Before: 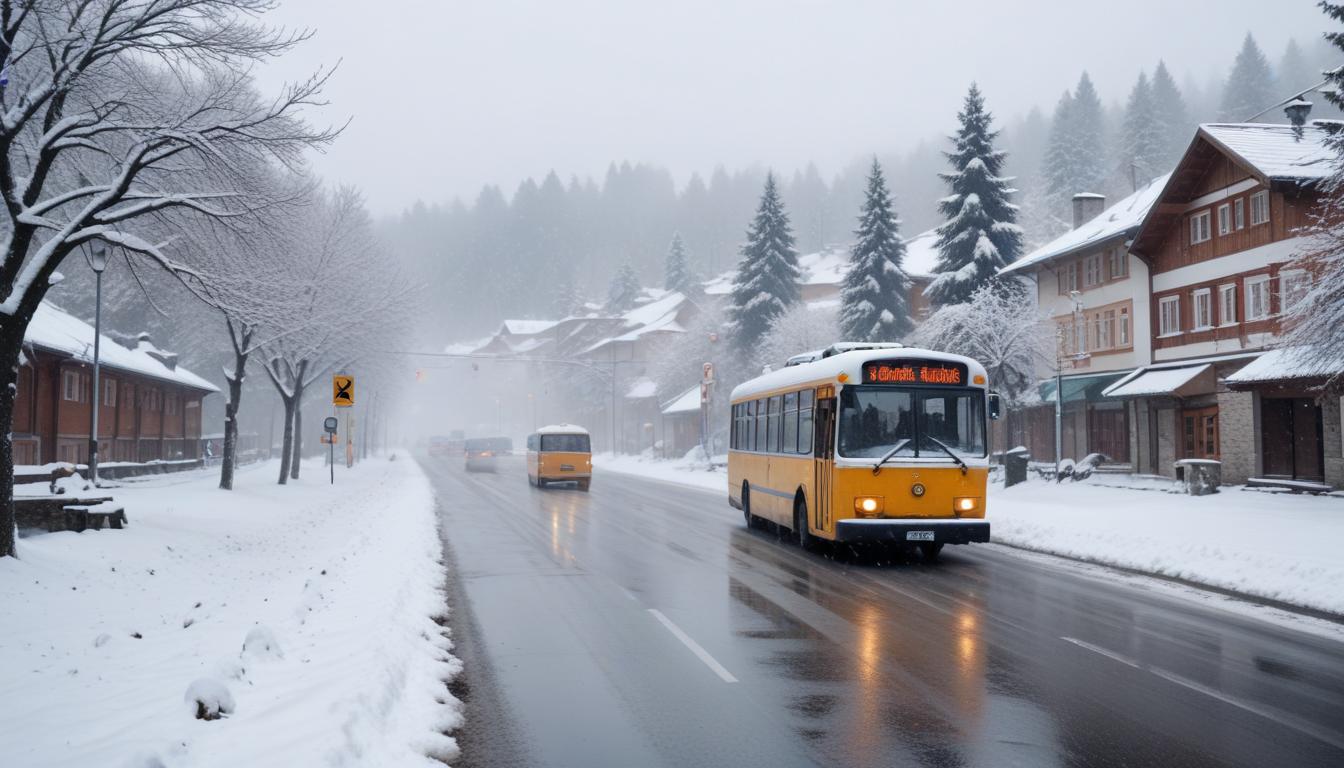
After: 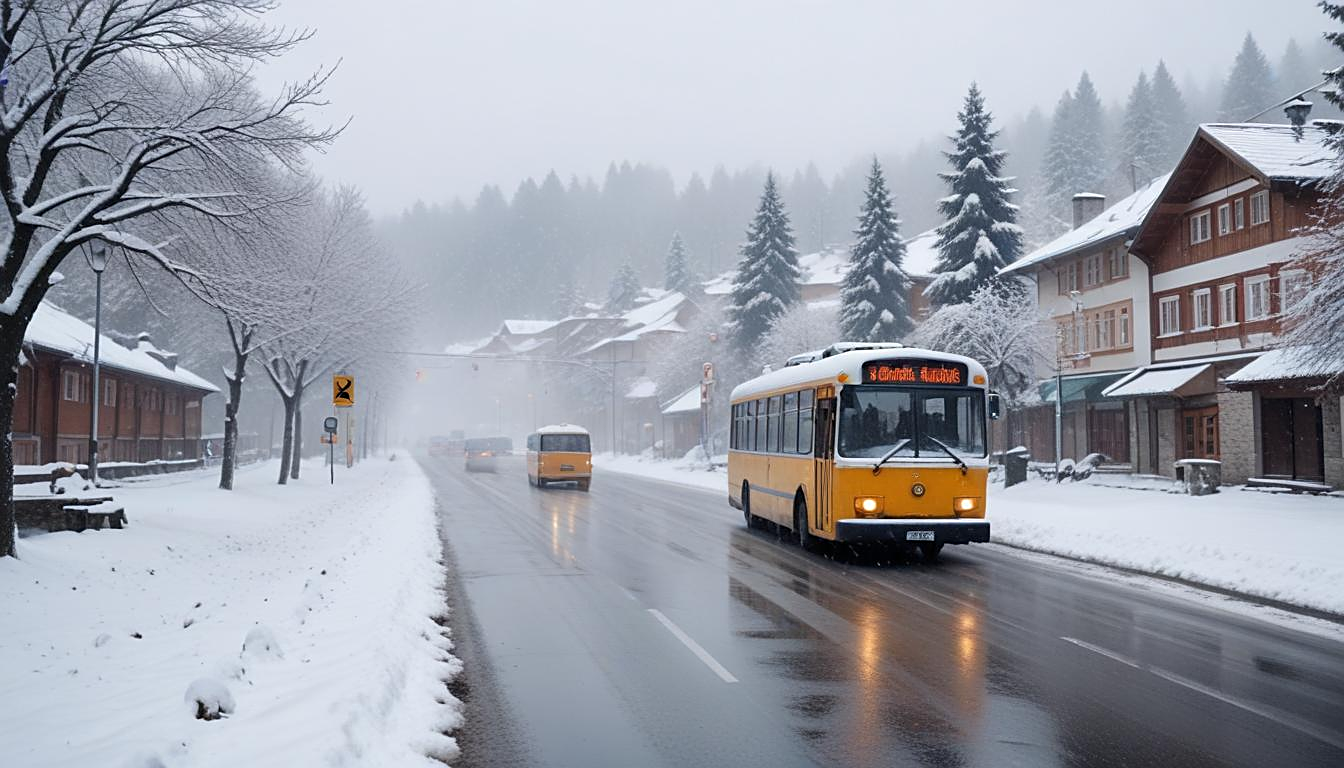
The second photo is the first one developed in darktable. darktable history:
white balance: red 1, blue 1
exposure: compensate highlight preservation false
sharpen: on, module defaults
